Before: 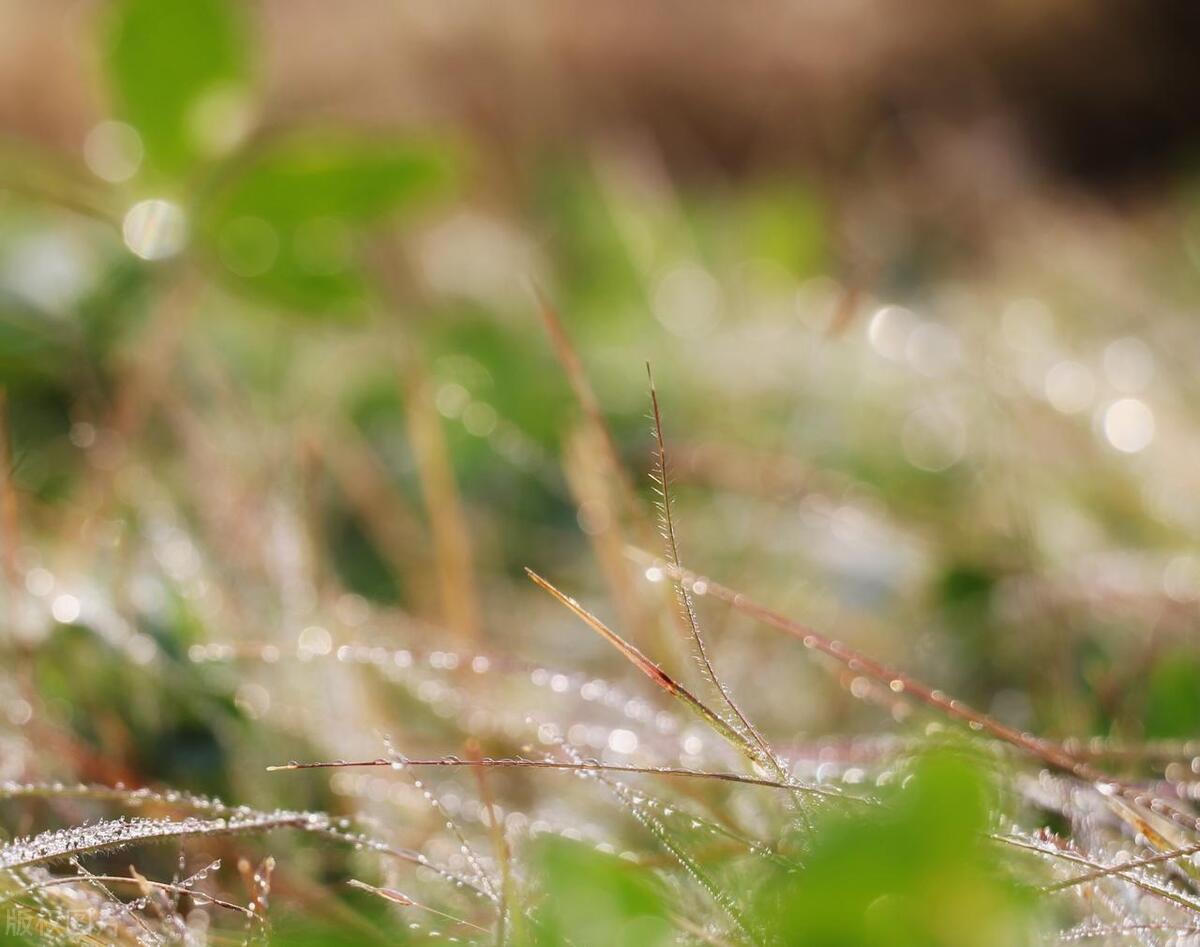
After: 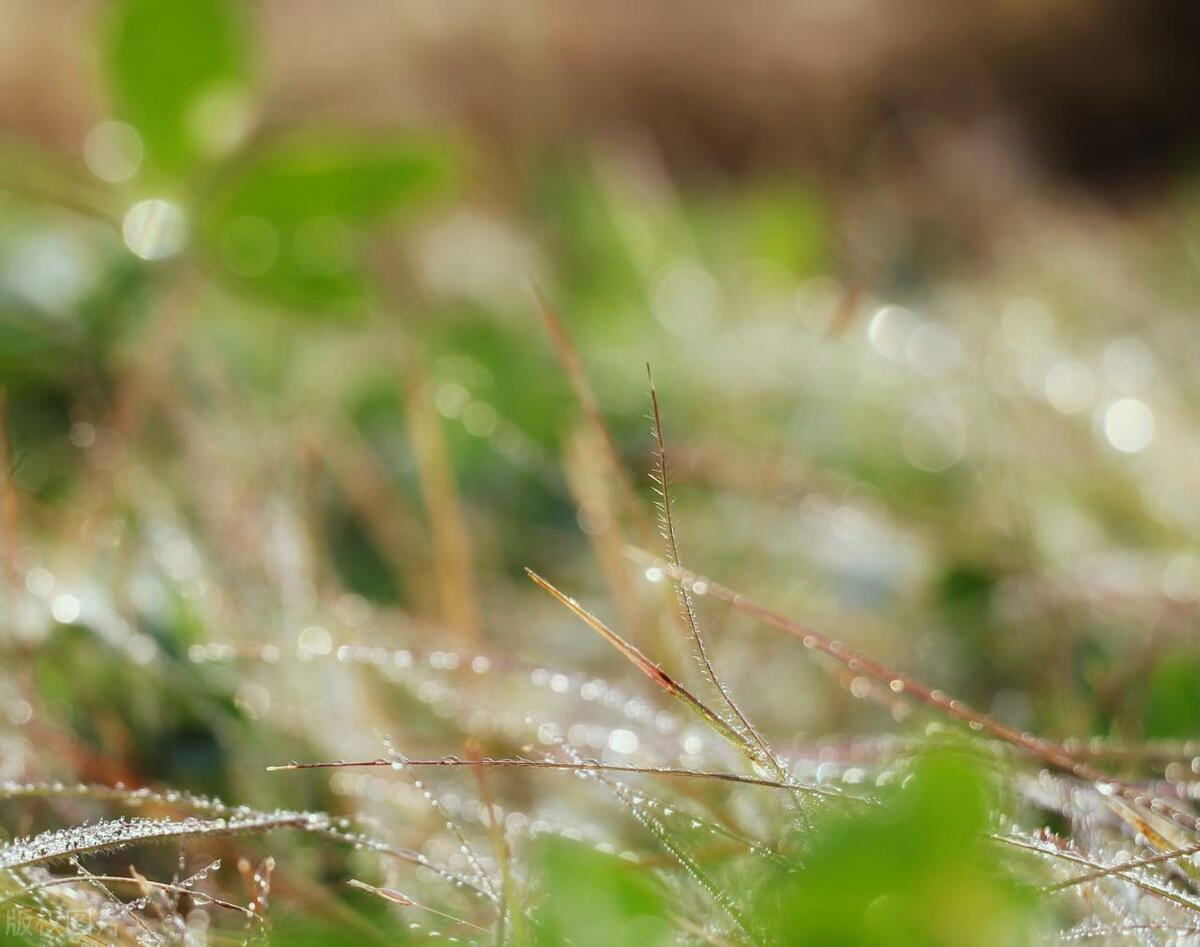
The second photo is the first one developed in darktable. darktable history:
color correction: highlights a* -6.47, highlights b* 0.595
